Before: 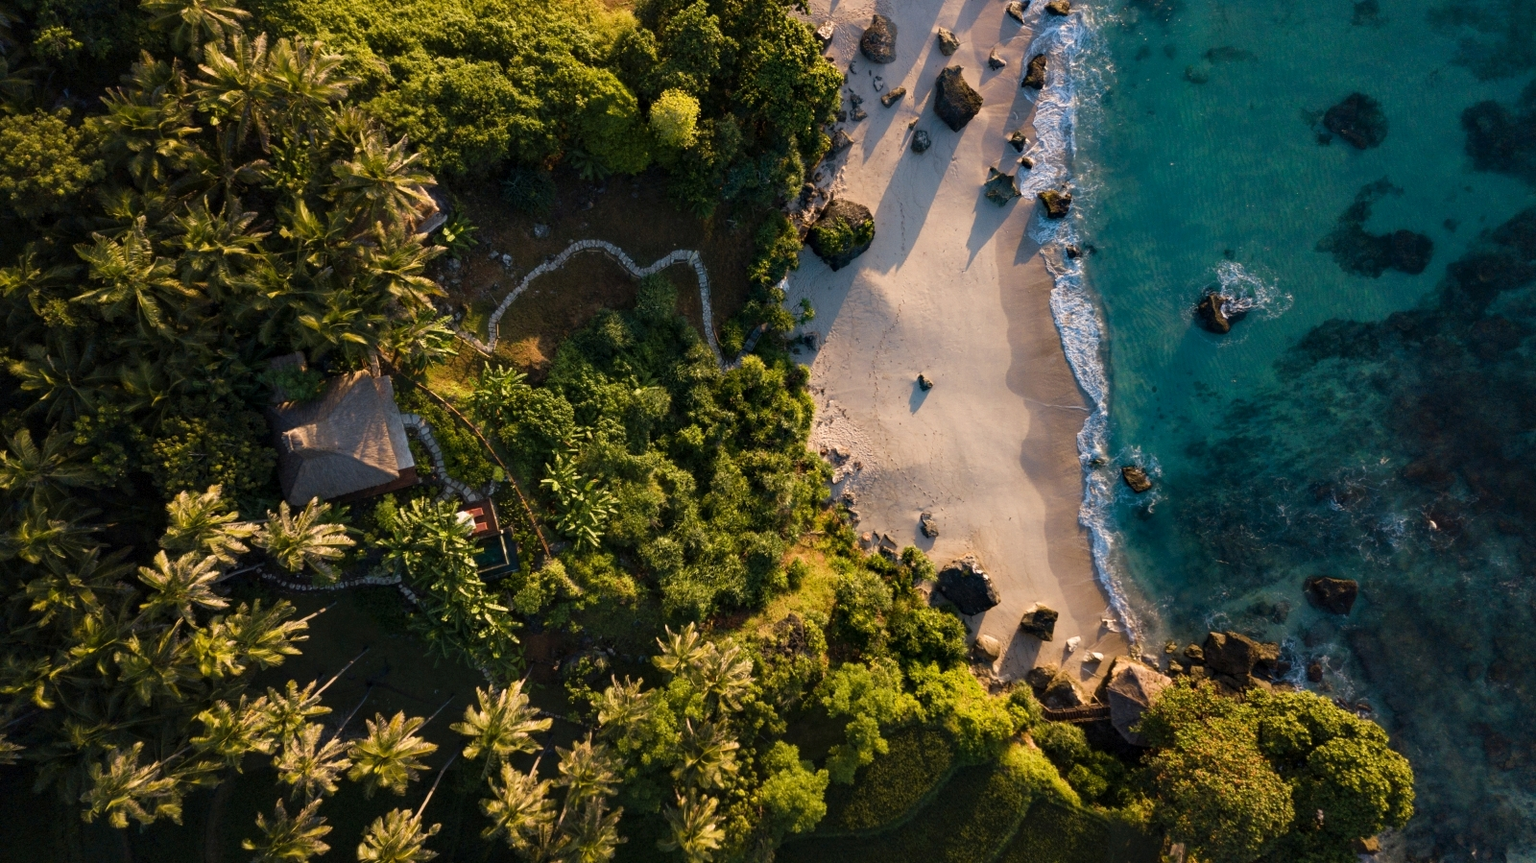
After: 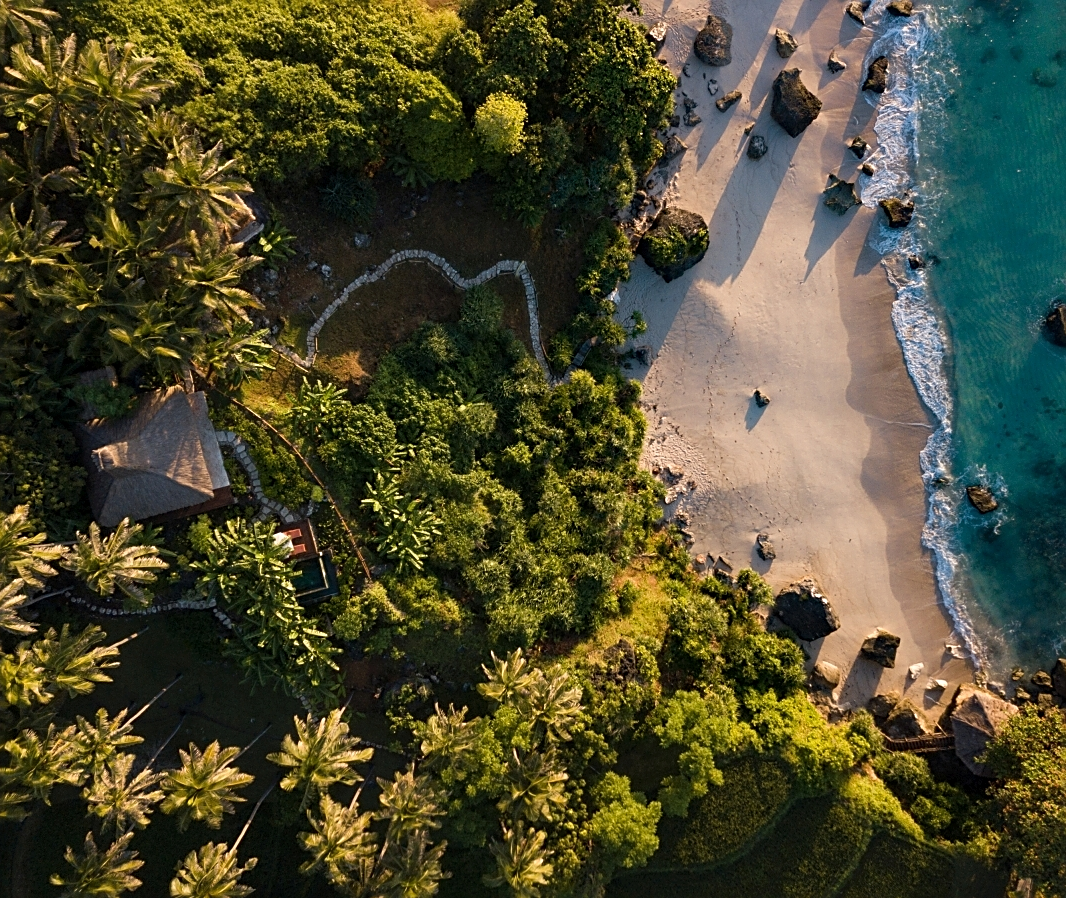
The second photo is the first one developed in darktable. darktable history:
crop and rotate: left 12.673%, right 20.66%
sharpen: on, module defaults
